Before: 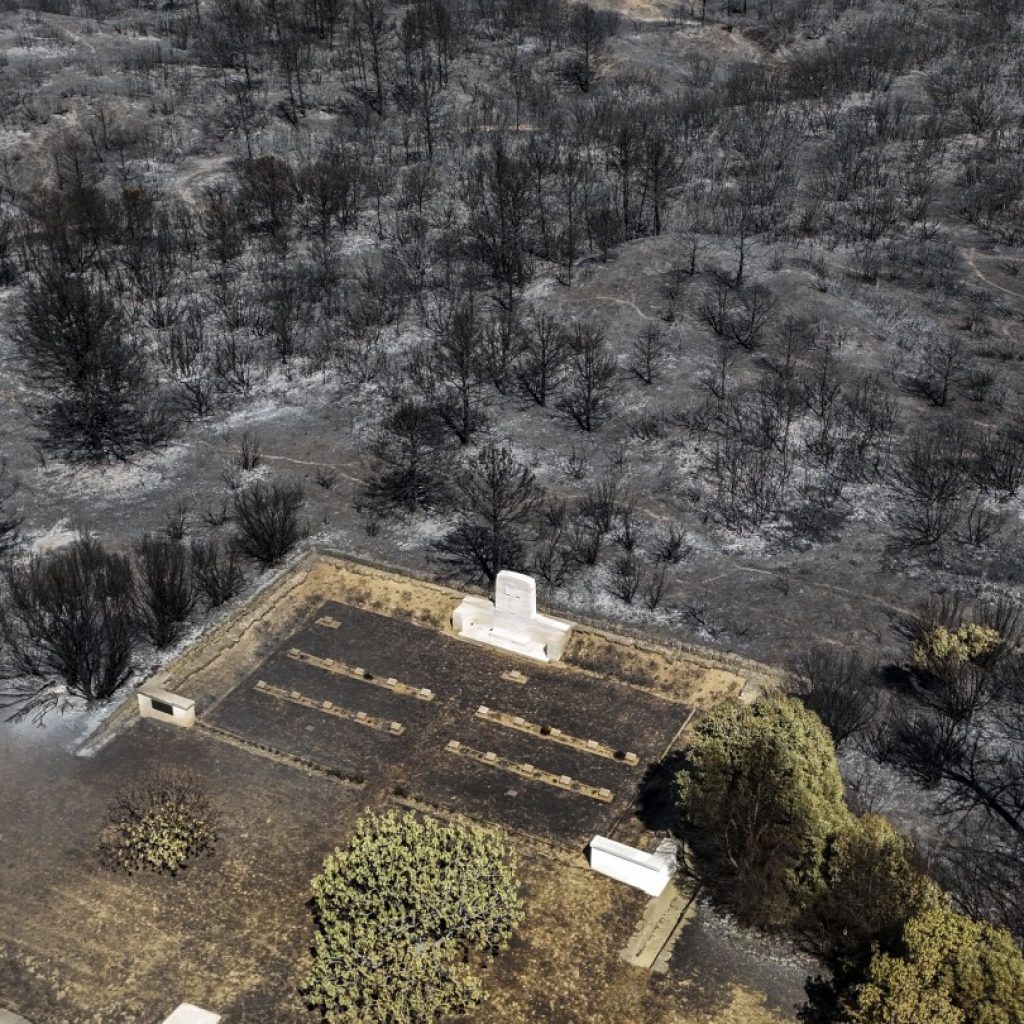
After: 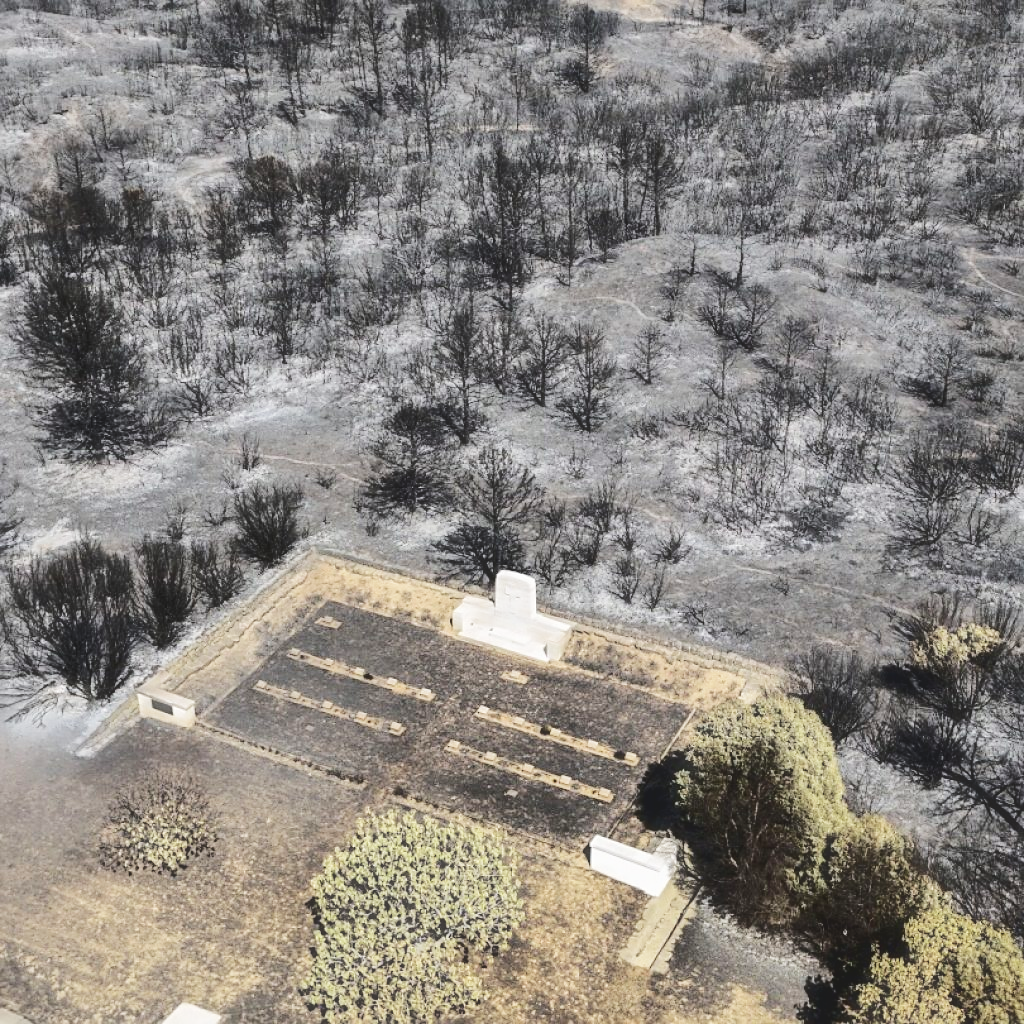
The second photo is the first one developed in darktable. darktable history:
tone curve: curves: ch0 [(0, 0) (0.003, 0.096) (0.011, 0.097) (0.025, 0.096) (0.044, 0.099) (0.069, 0.109) (0.1, 0.129) (0.136, 0.149) (0.177, 0.176) (0.224, 0.22) (0.277, 0.288) (0.335, 0.385) (0.399, 0.49) (0.468, 0.581) (0.543, 0.661) (0.623, 0.729) (0.709, 0.79) (0.801, 0.849) (0.898, 0.912) (1, 1)], color space Lab, independent channels, preserve colors none
sharpen: amount 0.203
base curve: curves: ch0 [(0, 0) (0.204, 0.334) (0.55, 0.733) (1, 1)], preserve colors none
haze removal: strength -0.107, compatibility mode true, adaptive false
